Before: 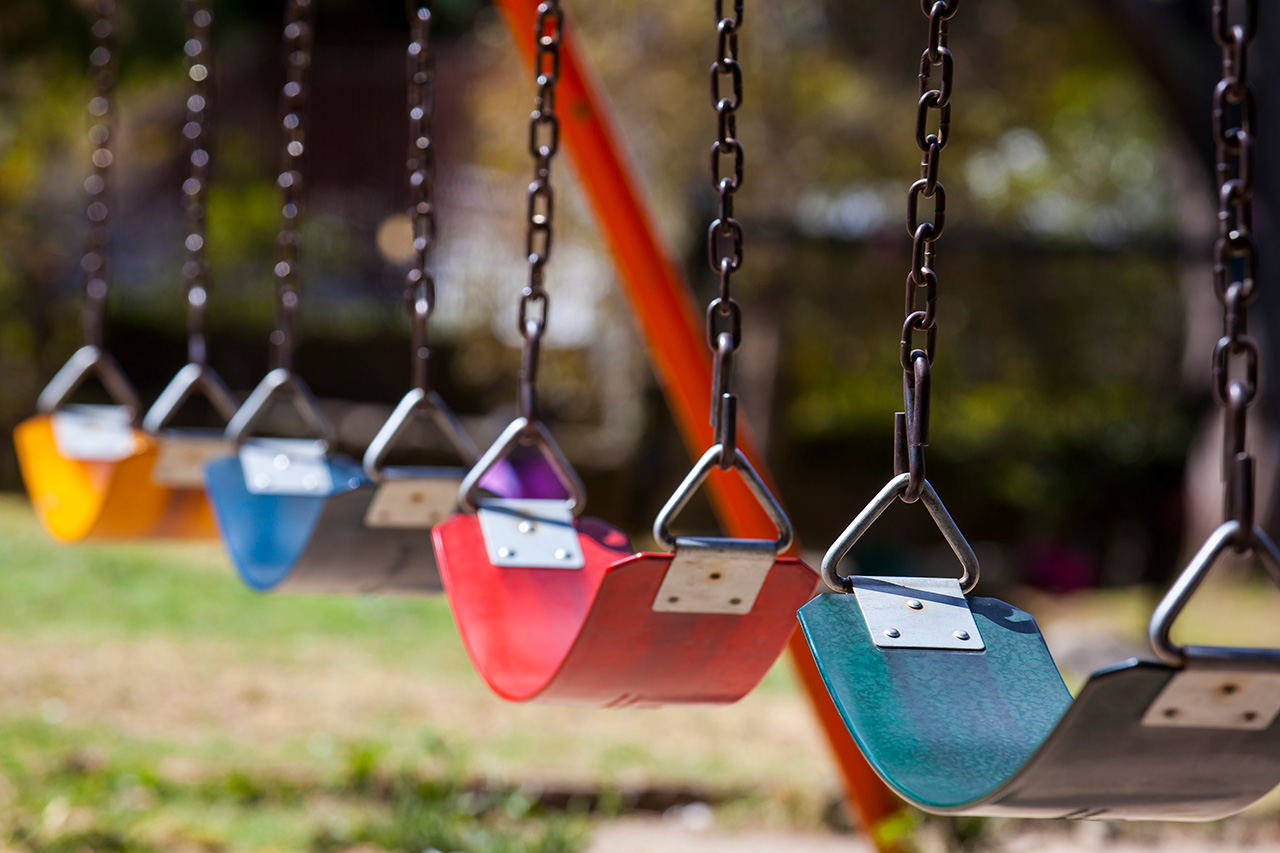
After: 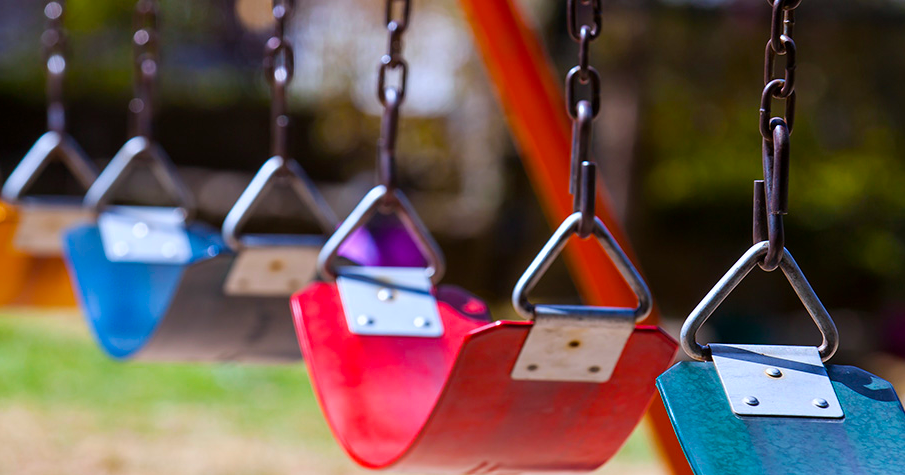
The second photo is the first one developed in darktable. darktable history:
color balance rgb: perceptual saturation grading › global saturation 25.33%, global vibrance 20%
crop: left 11.032%, top 27.226%, right 18.244%, bottom 17.085%
color calibration: illuminant as shot in camera, x 0.358, y 0.373, temperature 4628.91 K
